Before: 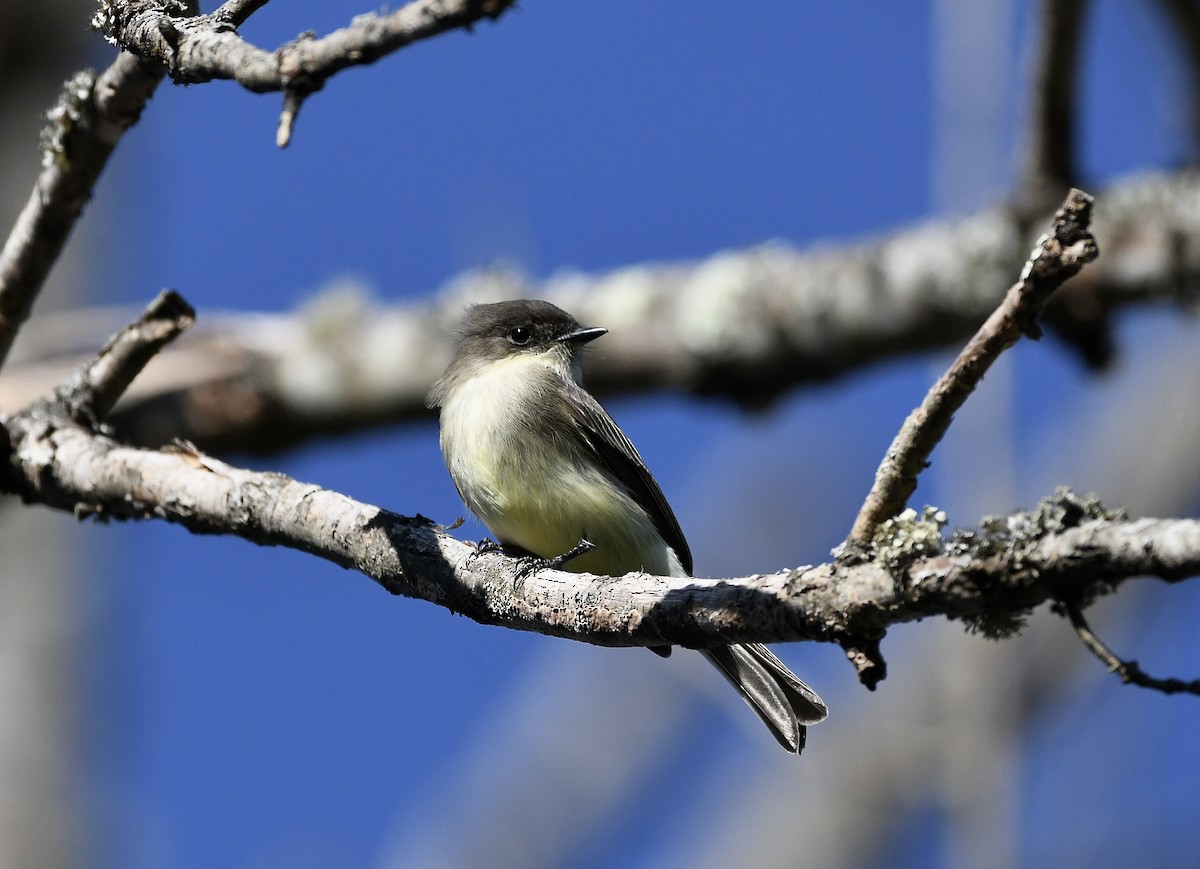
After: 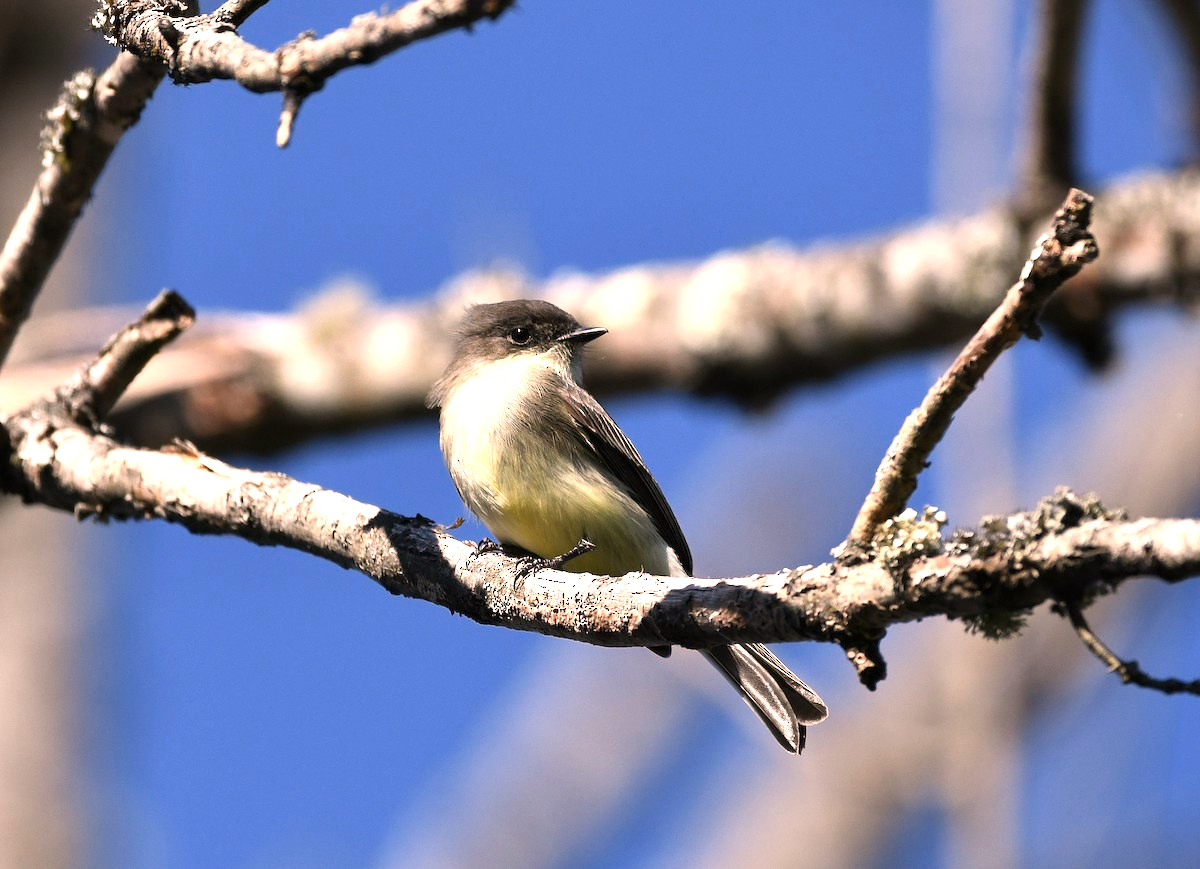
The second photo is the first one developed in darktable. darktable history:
exposure: black level correction 0, exposure 0.7 EV, compensate highlight preservation false
white balance: red 1.127, blue 0.943
